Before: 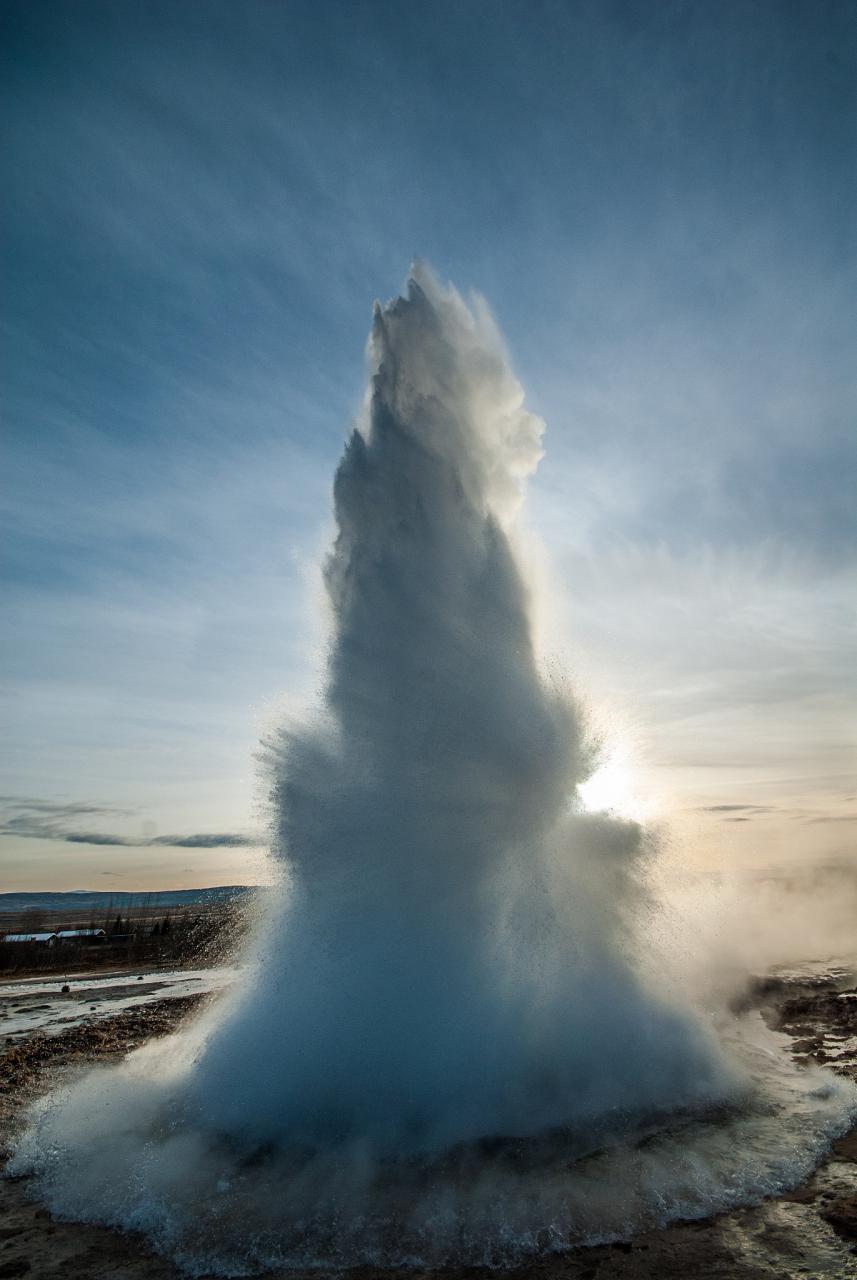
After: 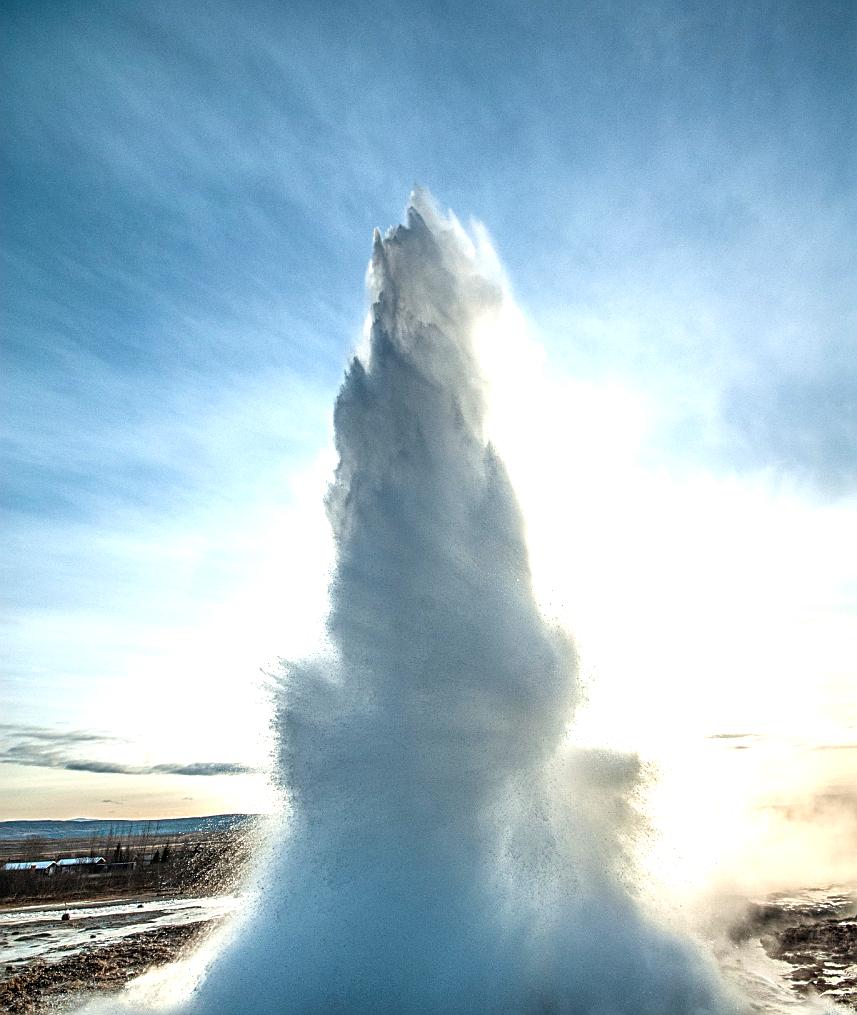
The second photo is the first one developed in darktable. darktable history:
local contrast: on, module defaults
exposure: black level correction 0, exposure 1.2 EV, compensate highlight preservation false
crop and rotate: top 5.658%, bottom 14.991%
sharpen: on, module defaults
